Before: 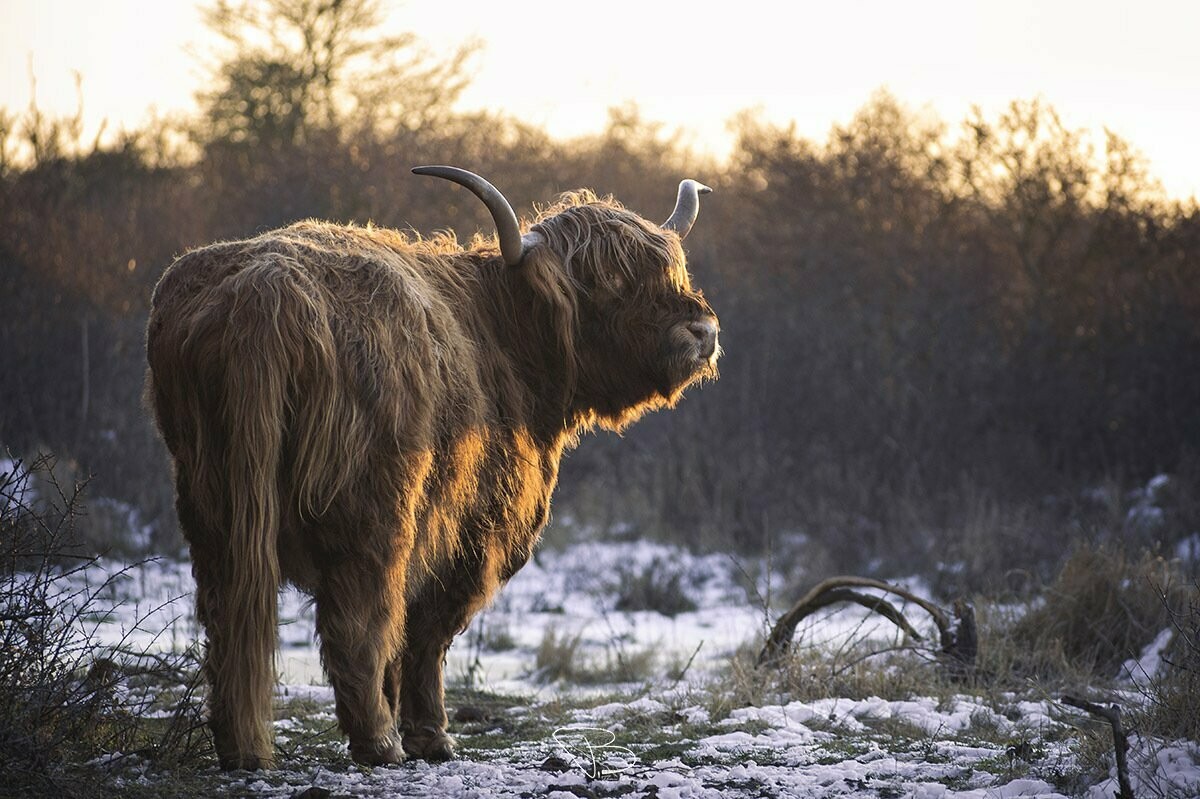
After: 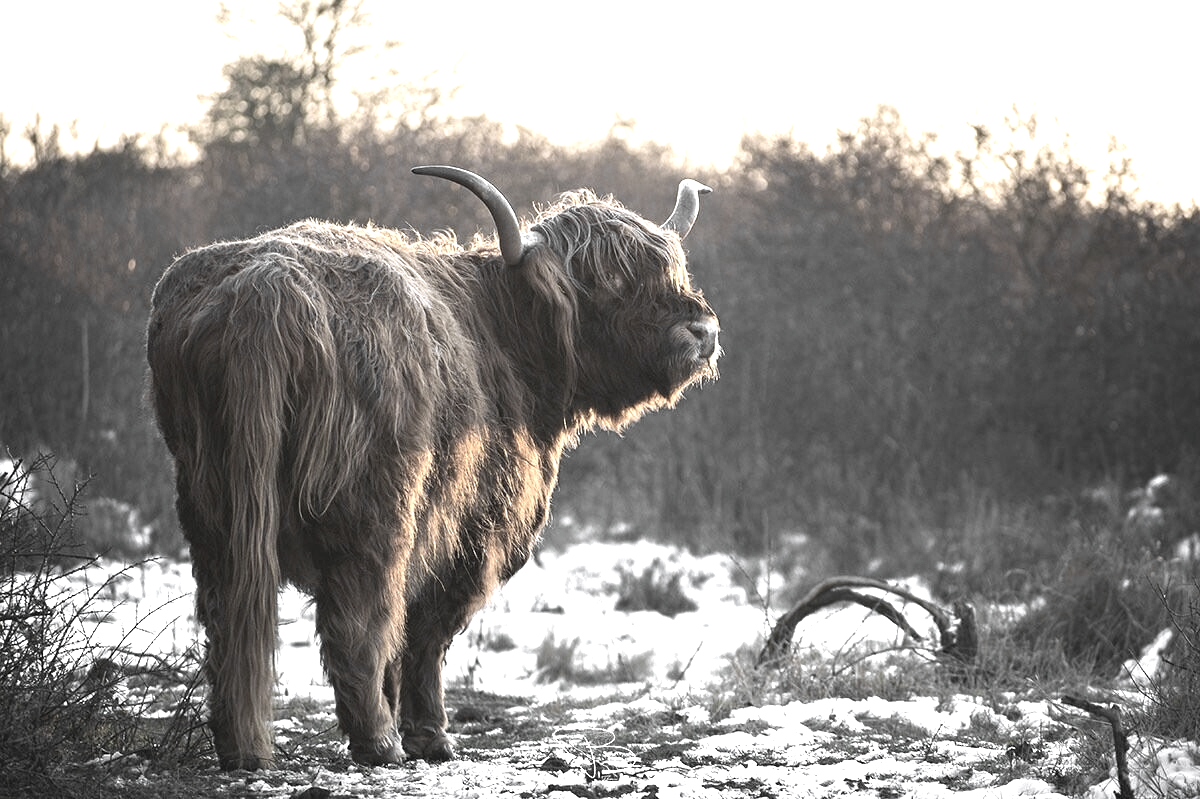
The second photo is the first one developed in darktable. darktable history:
color zones: curves: ch0 [(0, 0.613) (0.01, 0.613) (0.245, 0.448) (0.498, 0.529) (0.642, 0.665) (0.879, 0.777) (0.99, 0.613)]; ch1 [(0, 0.035) (0.121, 0.189) (0.259, 0.197) (0.415, 0.061) (0.589, 0.022) (0.732, 0.022) (0.857, 0.026) (0.991, 0.053)]
exposure: black level correction 0, exposure 1.001 EV, compensate highlight preservation false
color correction: highlights a* -0.806, highlights b* -8.29
